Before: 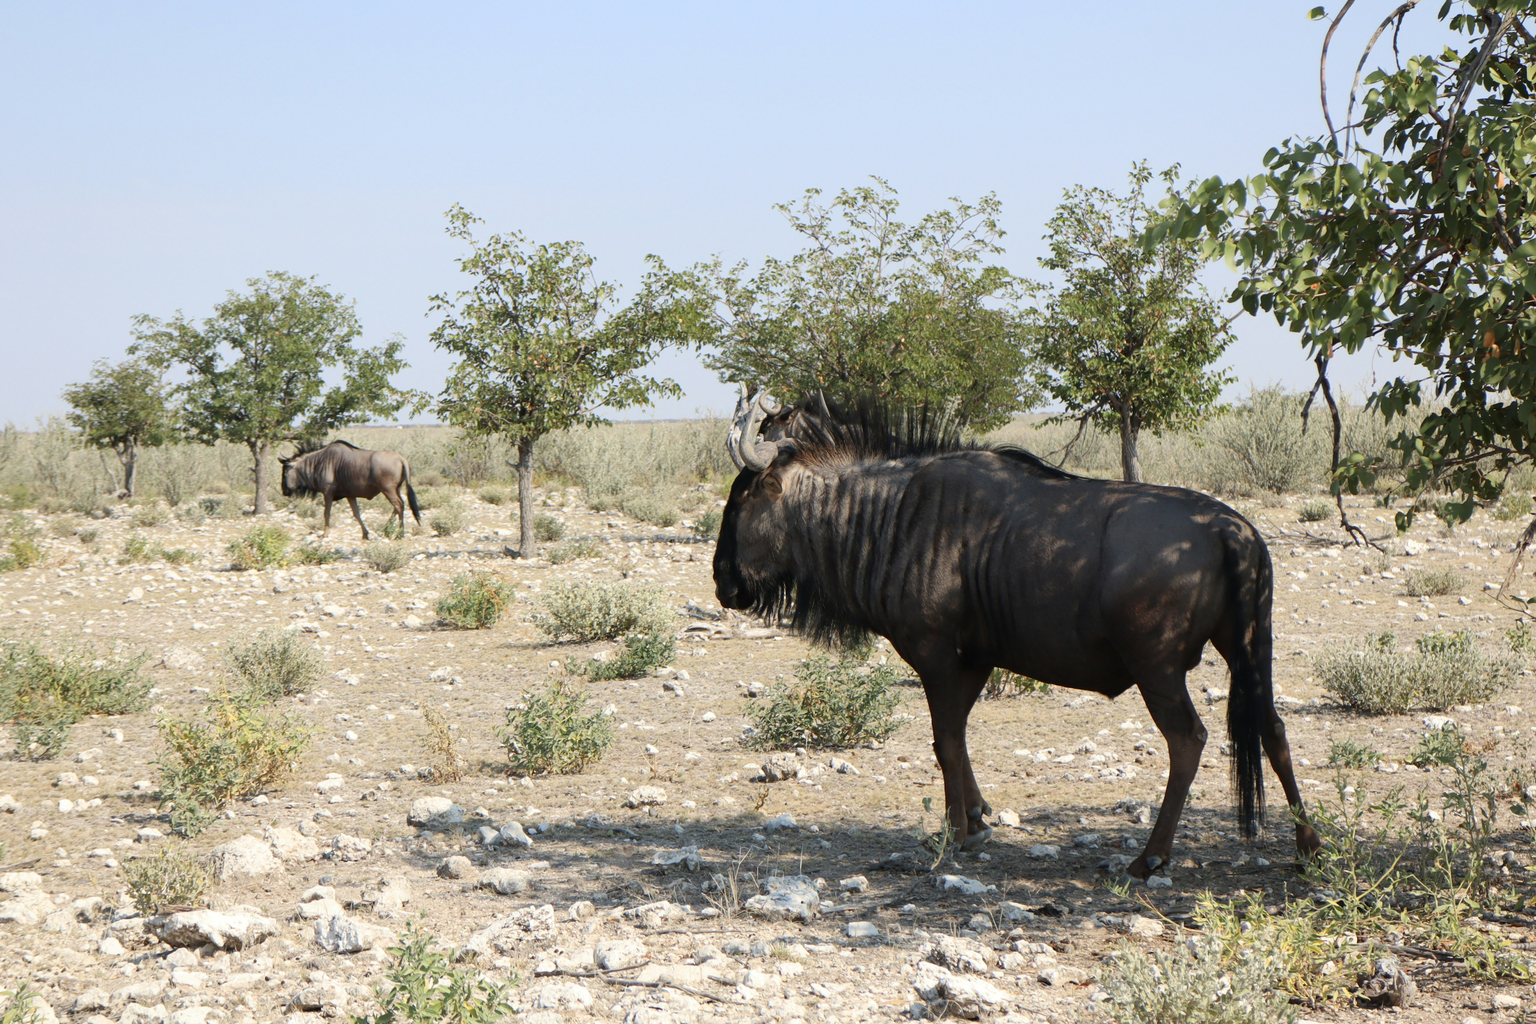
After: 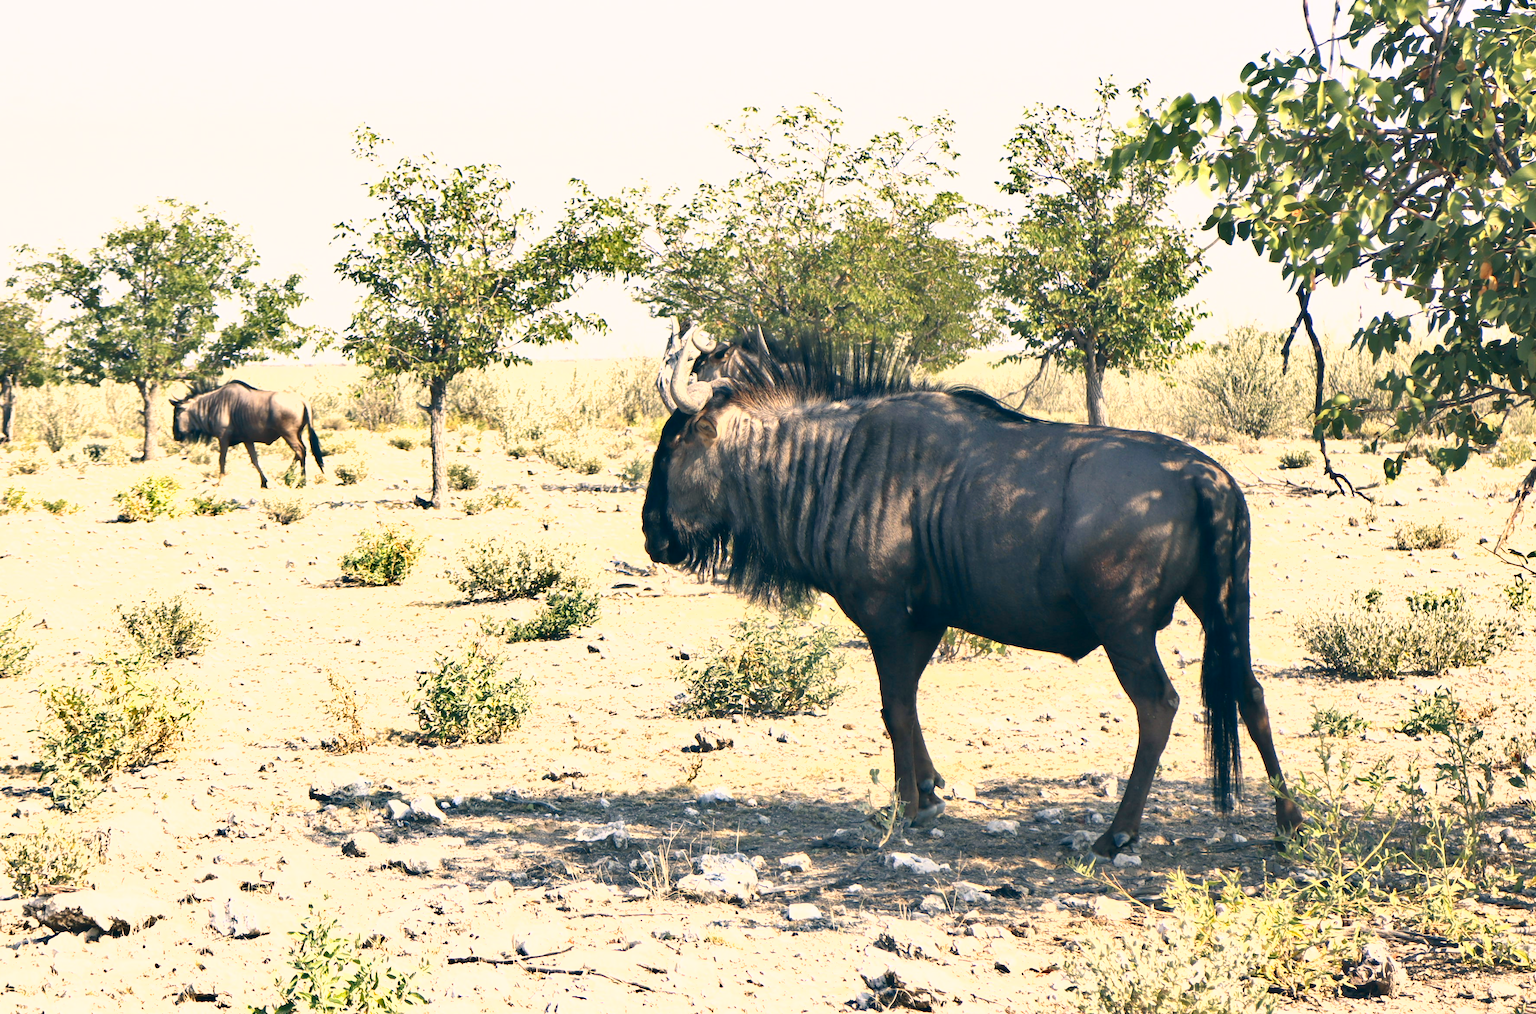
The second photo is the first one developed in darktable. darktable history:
exposure: exposure 1.134 EV, compensate exposure bias true, compensate highlight preservation false
crop and rotate: left 8.019%, top 8.873%
color correction: highlights a* 10.38, highlights b* 14.43, shadows a* -10.13, shadows b* -15.07
shadows and highlights: low approximation 0.01, soften with gaussian
